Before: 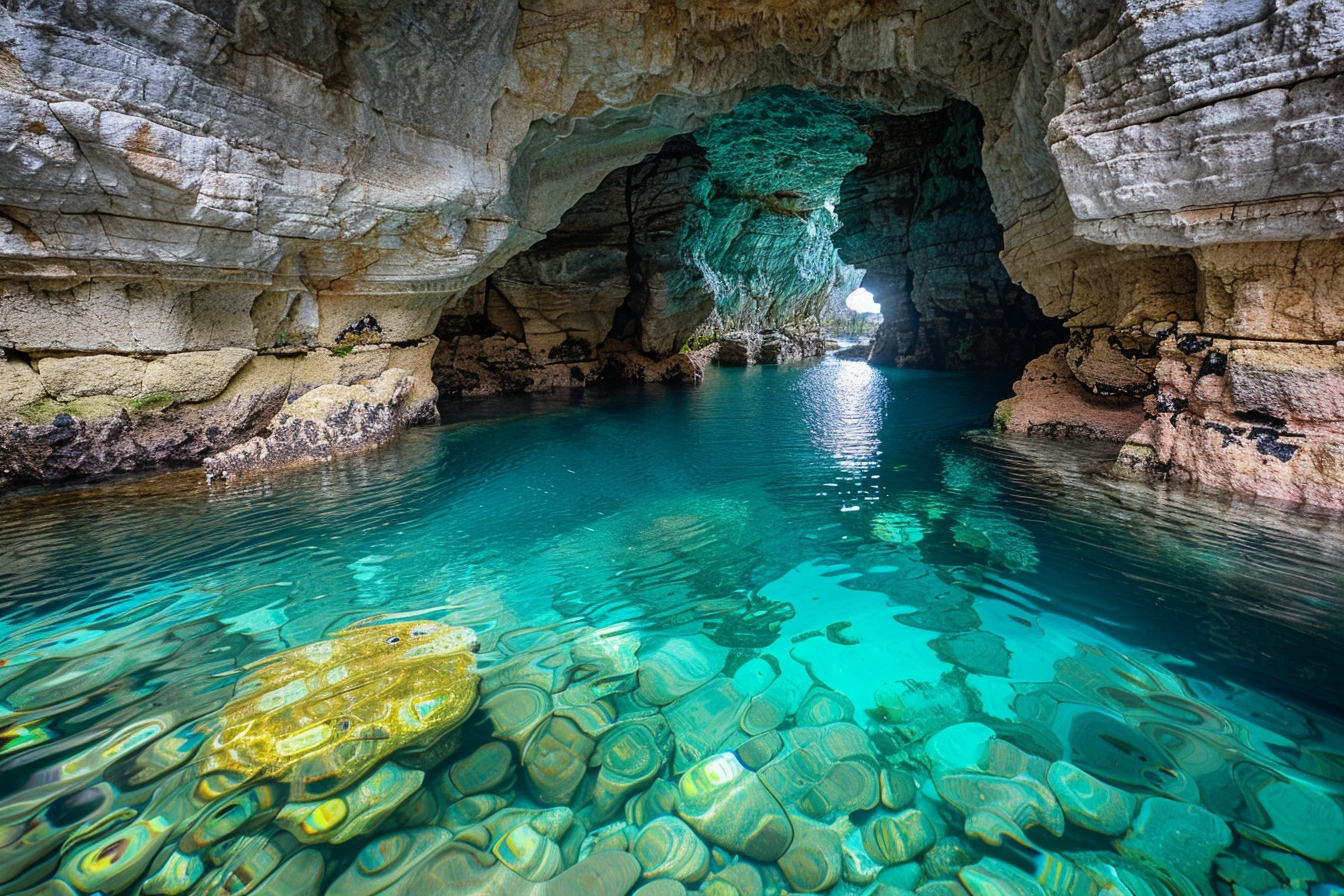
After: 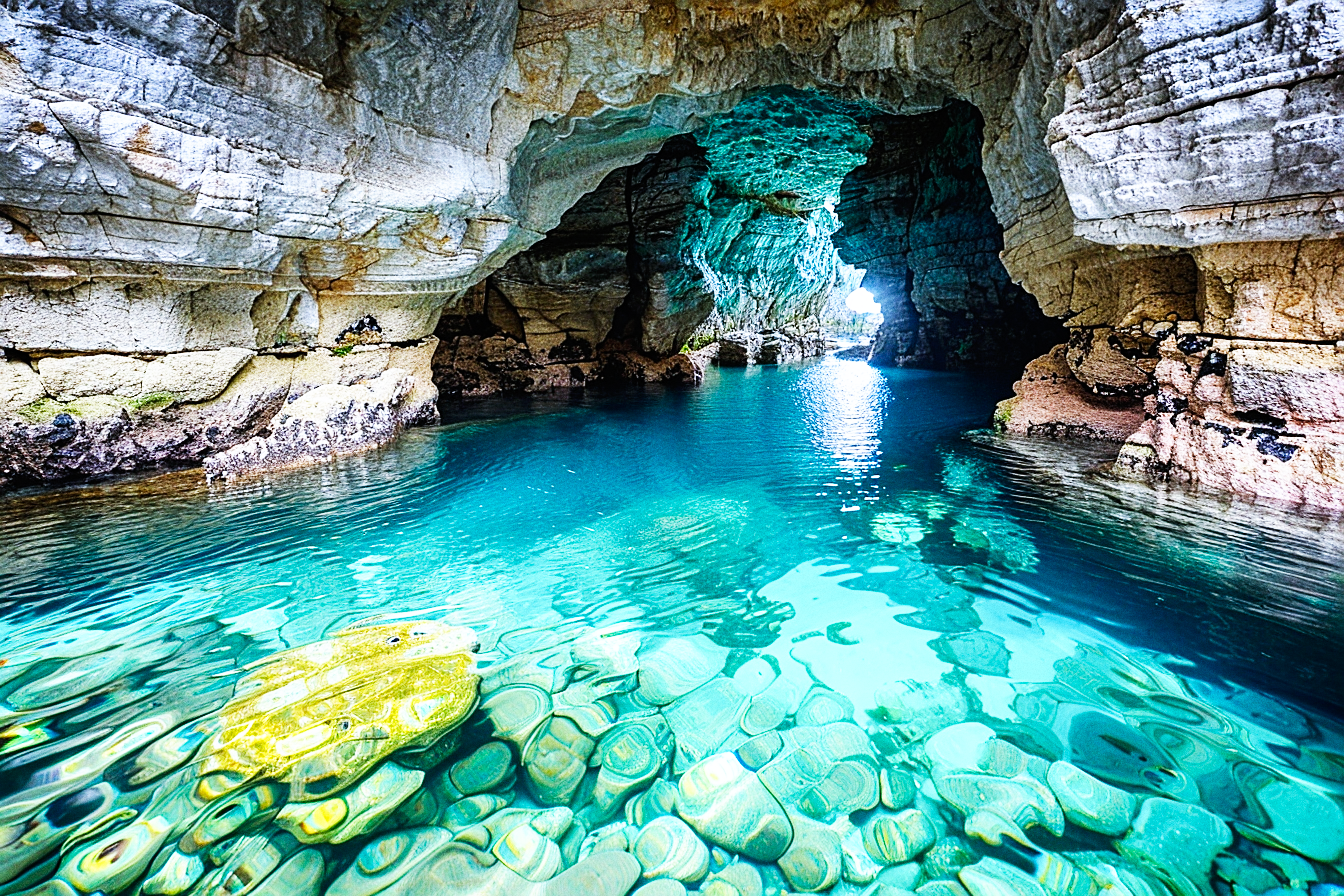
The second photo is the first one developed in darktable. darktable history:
white balance: red 0.931, blue 1.11
base curve: curves: ch0 [(0, 0) (0.007, 0.004) (0.027, 0.03) (0.046, 0.07) (0.207, 0.54) (0.442, 0.872) (0.673, 0.972) (1, 1)], preserve colors none
grain: on, module defaults
tone equalizer: on, module defaults
sharpen: on, module defaults
